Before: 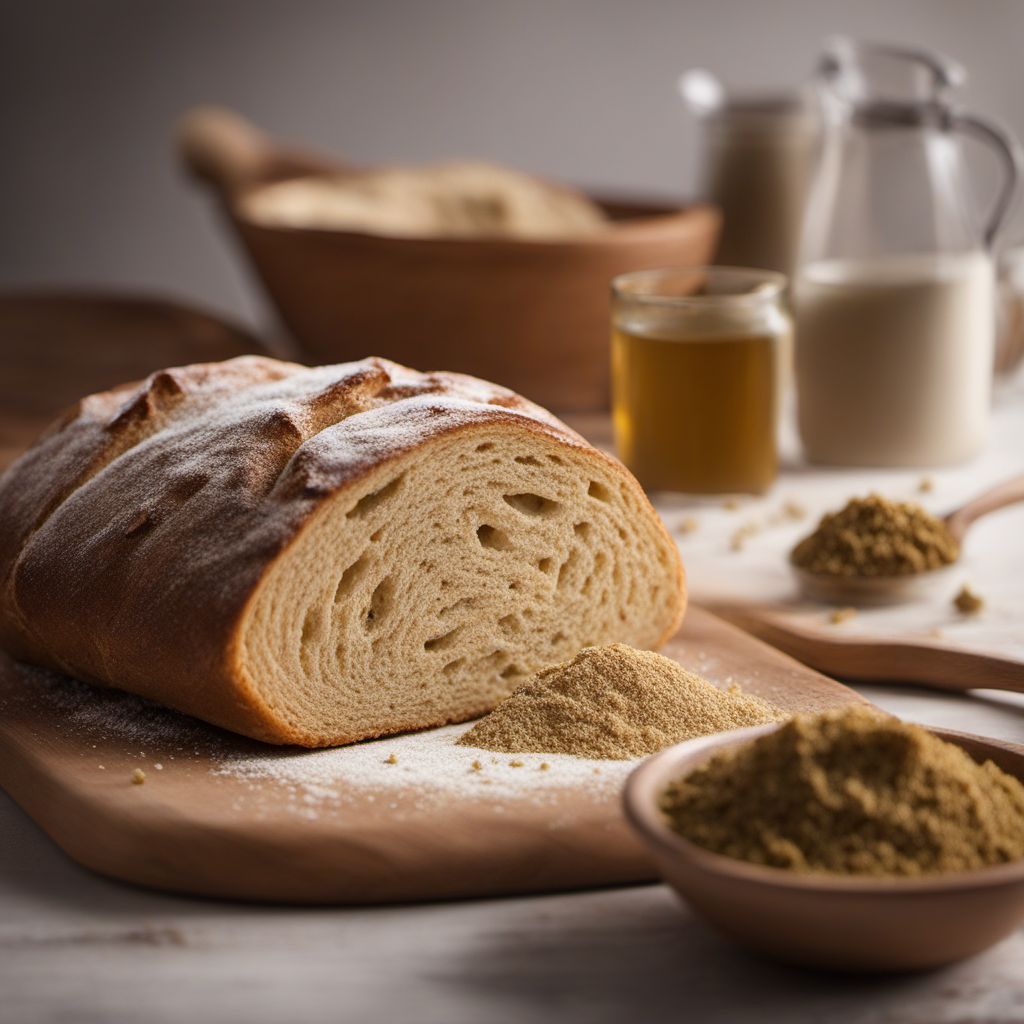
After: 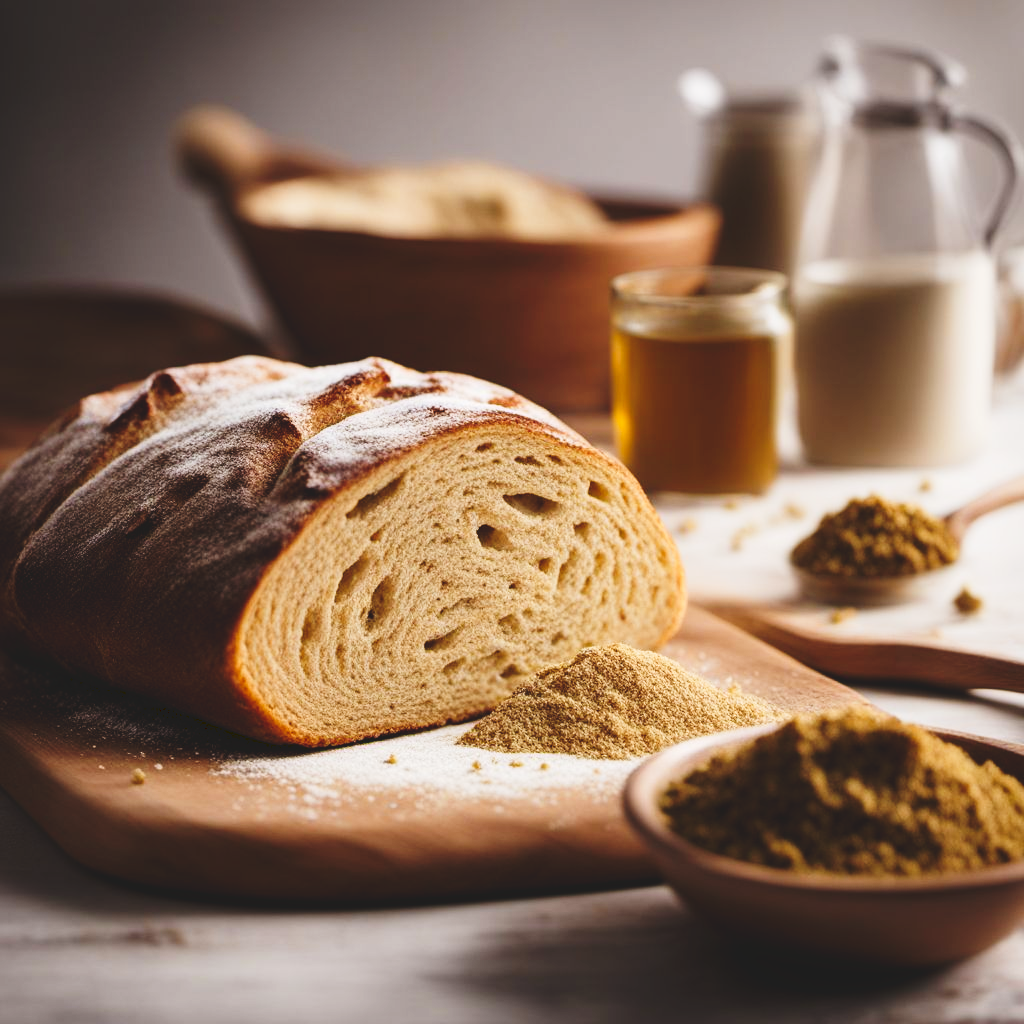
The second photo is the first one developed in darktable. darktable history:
tone curve: curves: ch0 [(0, 0) (0.003, 0.108) (0.011, 0.108) (0.025, 0.108) (0.044, 0.113) (0.069, 0.113) (0.1, 0.121) (0.136, 0.136) (0.177, 0.16) (0.224, 0.192) (0.277, 0.246) (0.335, 0.324) (0.399, 0.419) (0.468, 0.518) (0.543, 0.622) (0.623, 0.721) (0.709, 0.815) (0.801, 0.893) (0.898, 0.949) (1, 1)], preserve colors none
